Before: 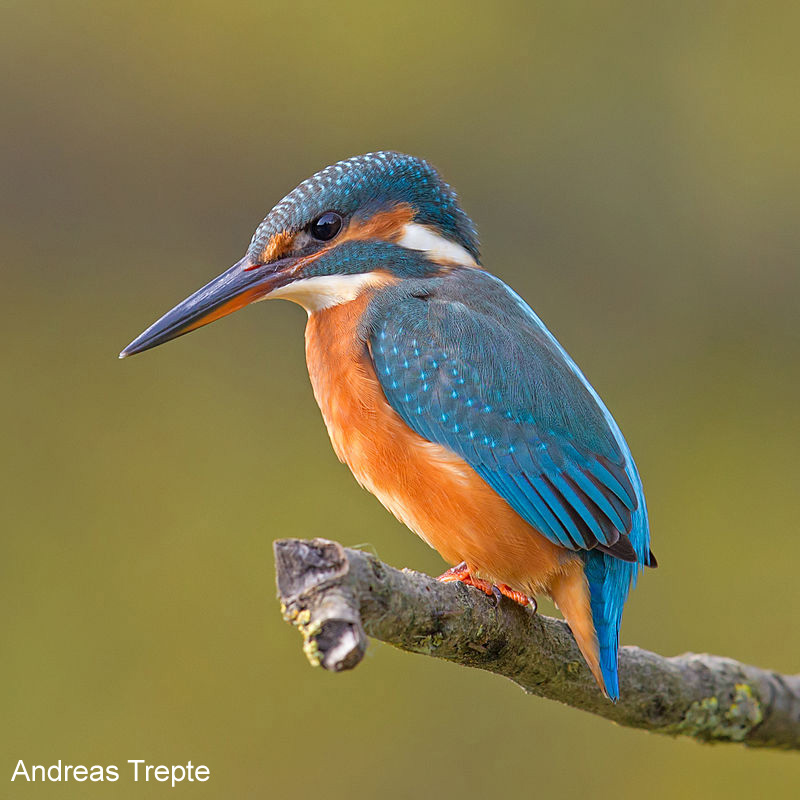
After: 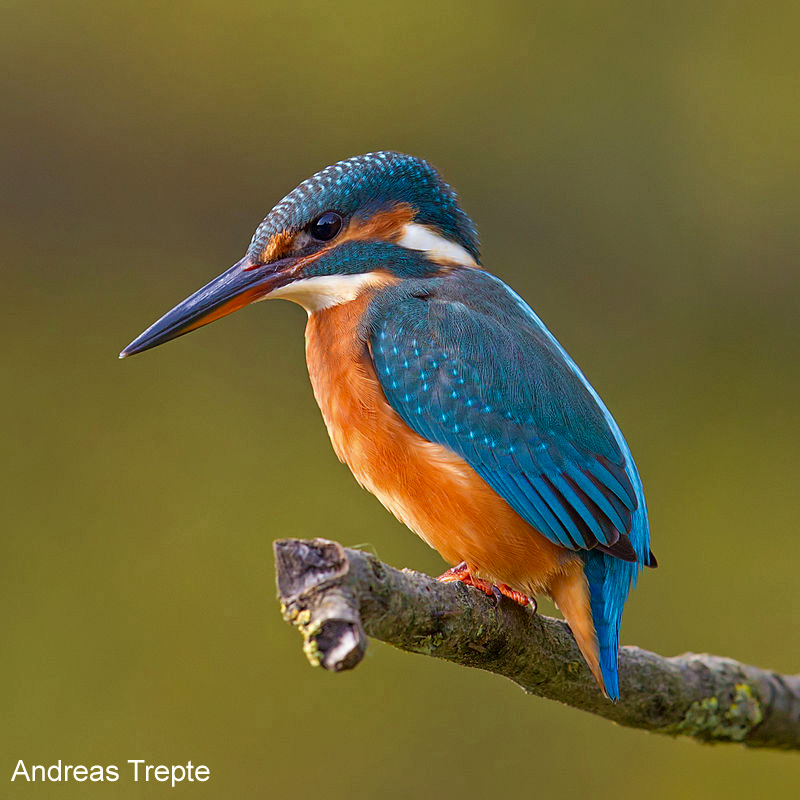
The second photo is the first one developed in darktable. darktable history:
contrast brightness saturation: contrast 0.07, brightness -0.13, saturation 0.053
velvia: on, module defaults
